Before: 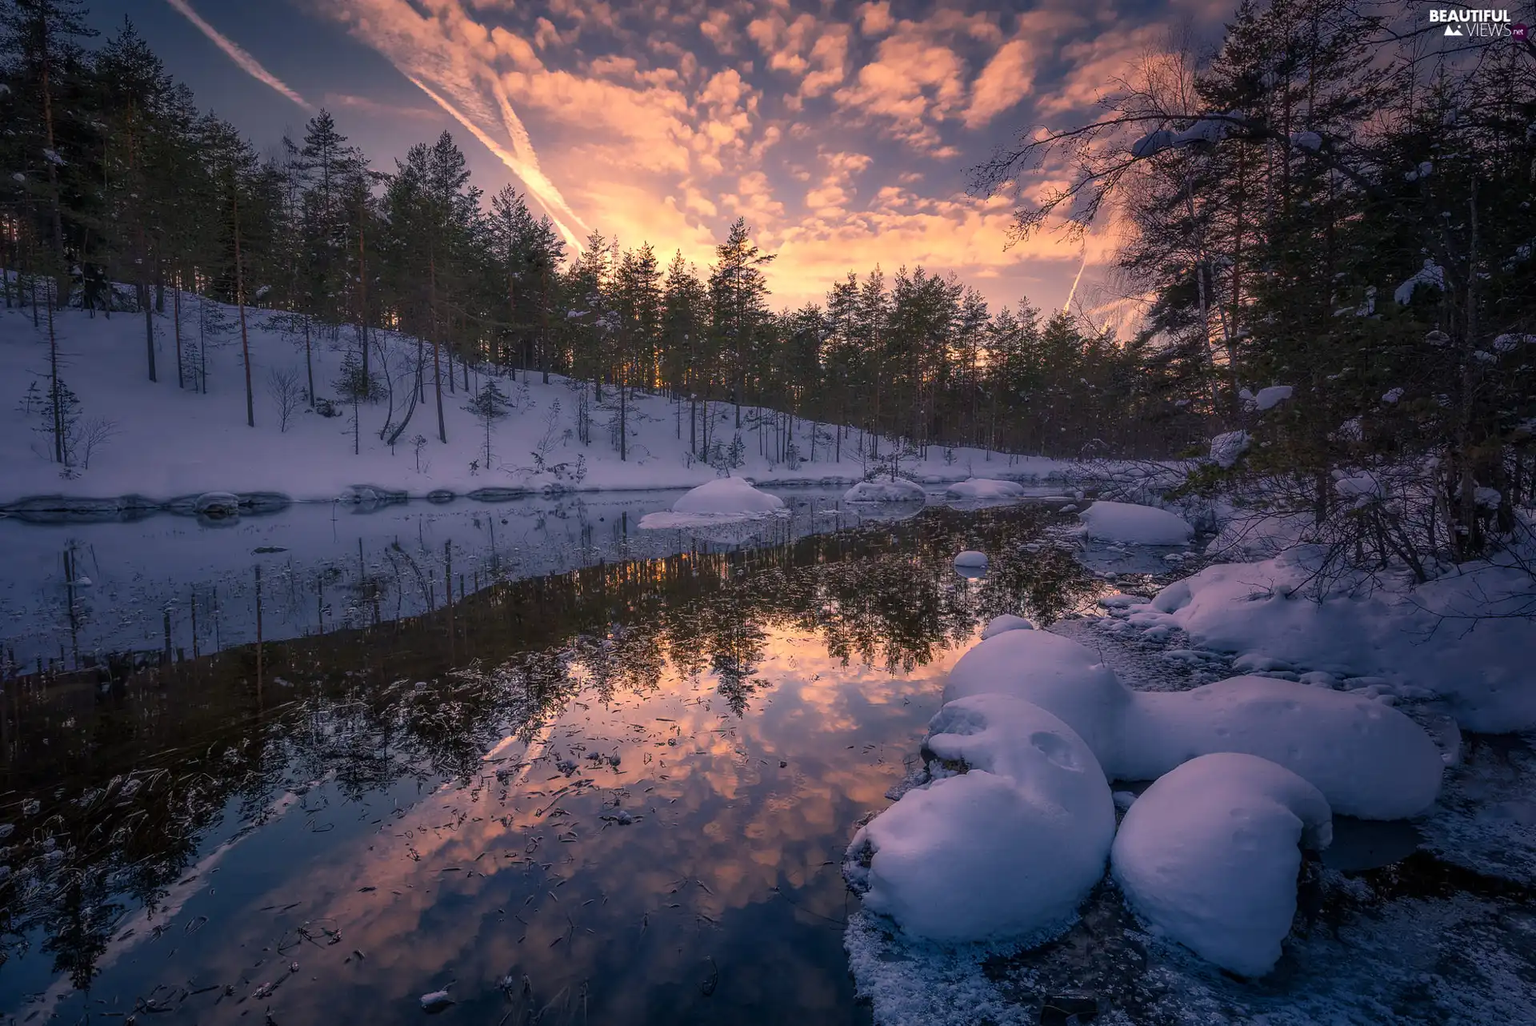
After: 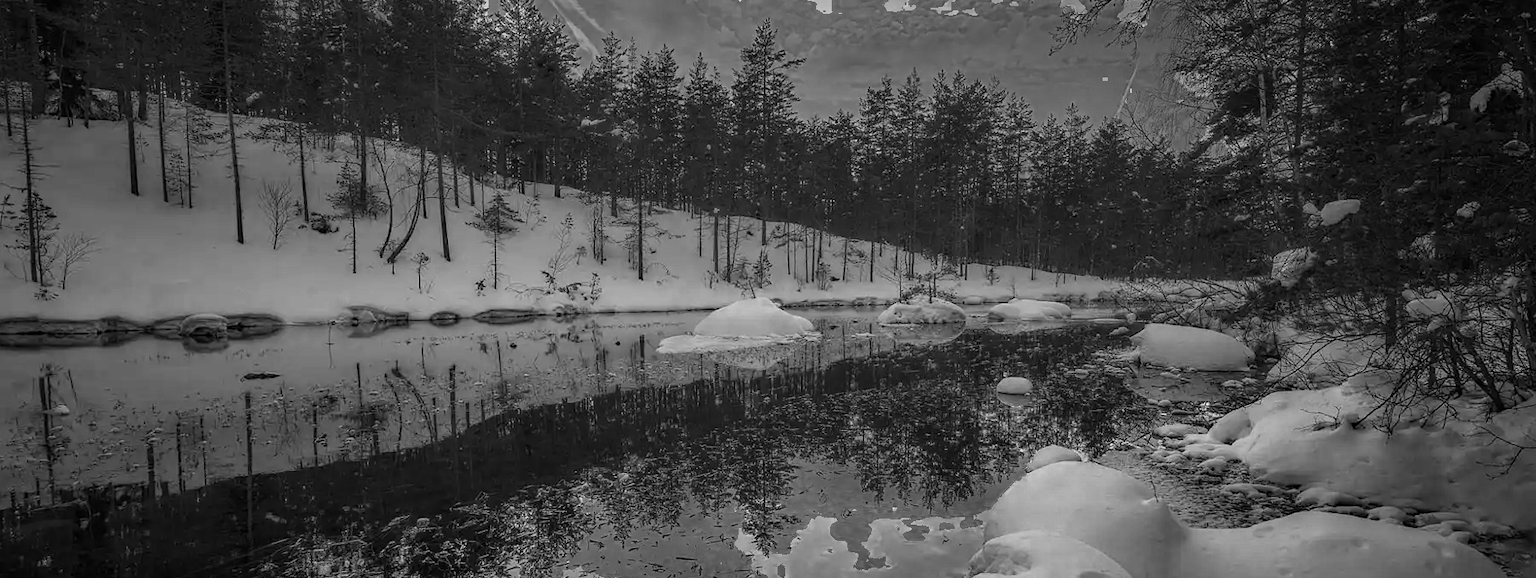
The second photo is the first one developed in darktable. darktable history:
color zones: curves: ch0 [(0.287, 0.048) (0.493, 0.484) (0.737, 0.816)]; ch1 [(0, 0) (0.143, 0) (0.286, 0) (0.429, 0) (0.571, 0) (0.714, 0) (0.857, 0)]
haze removal: adaptive false
color balance rgb: perceptual saturation grading › global saturation 20%, perceptual saturation grading › highlights -25.621%, perceptual saturation grading › shadows 24.701%, global vibrance 19.521%
crop: left 1.799%, top 19.551%, right 5.154%, bottom 27.922%
